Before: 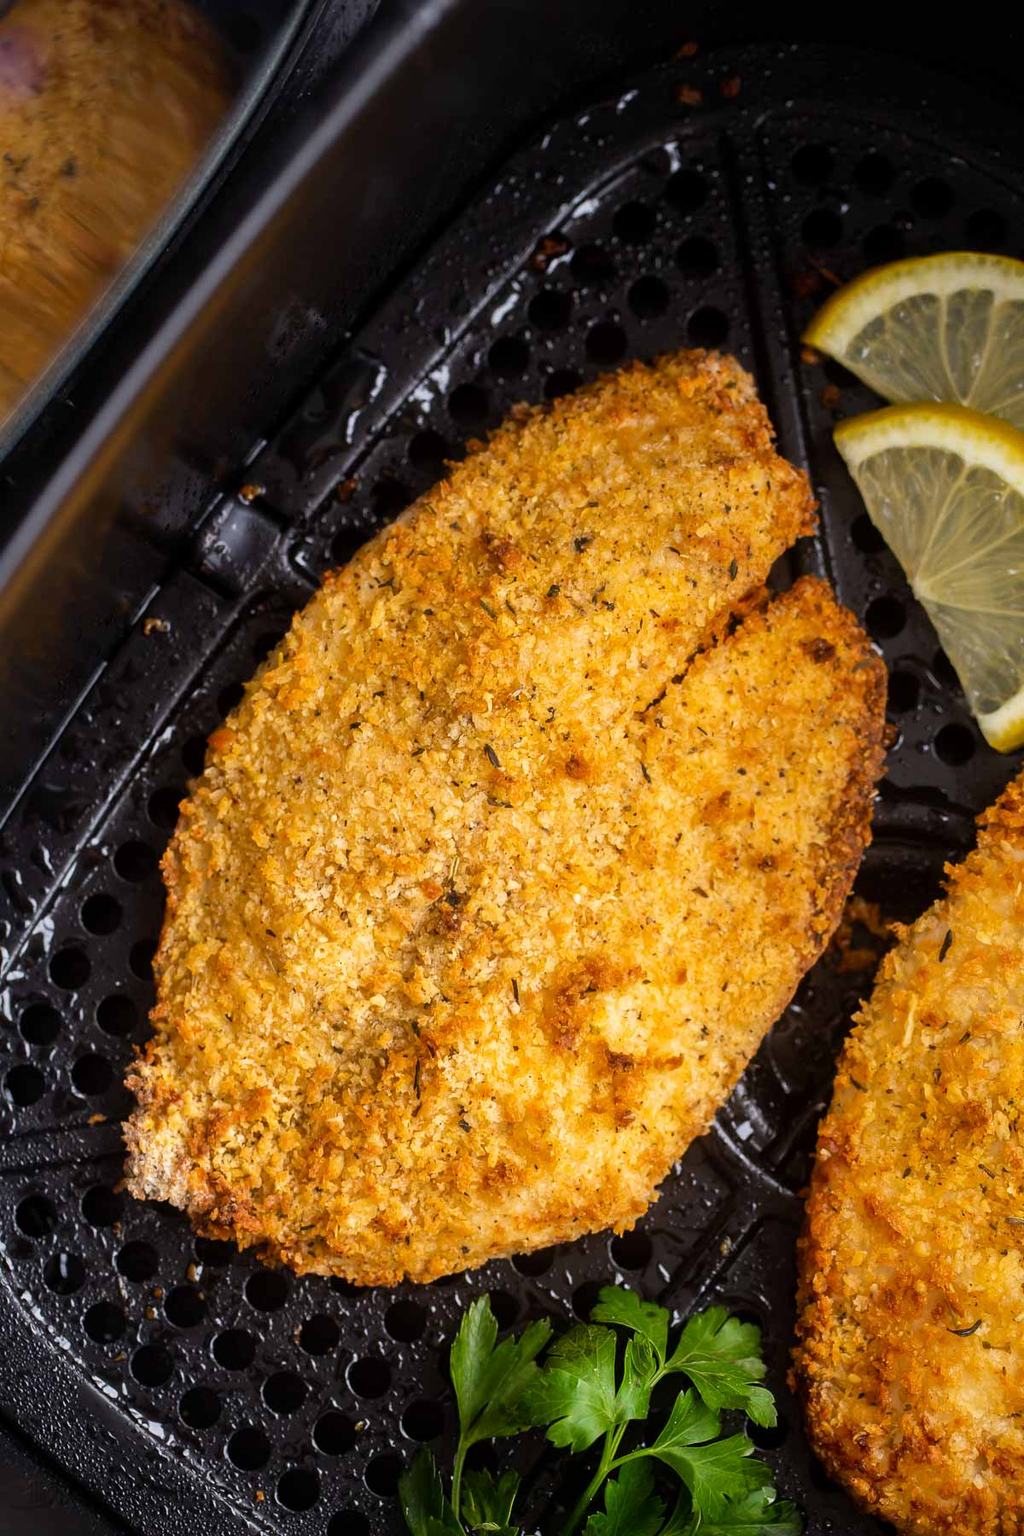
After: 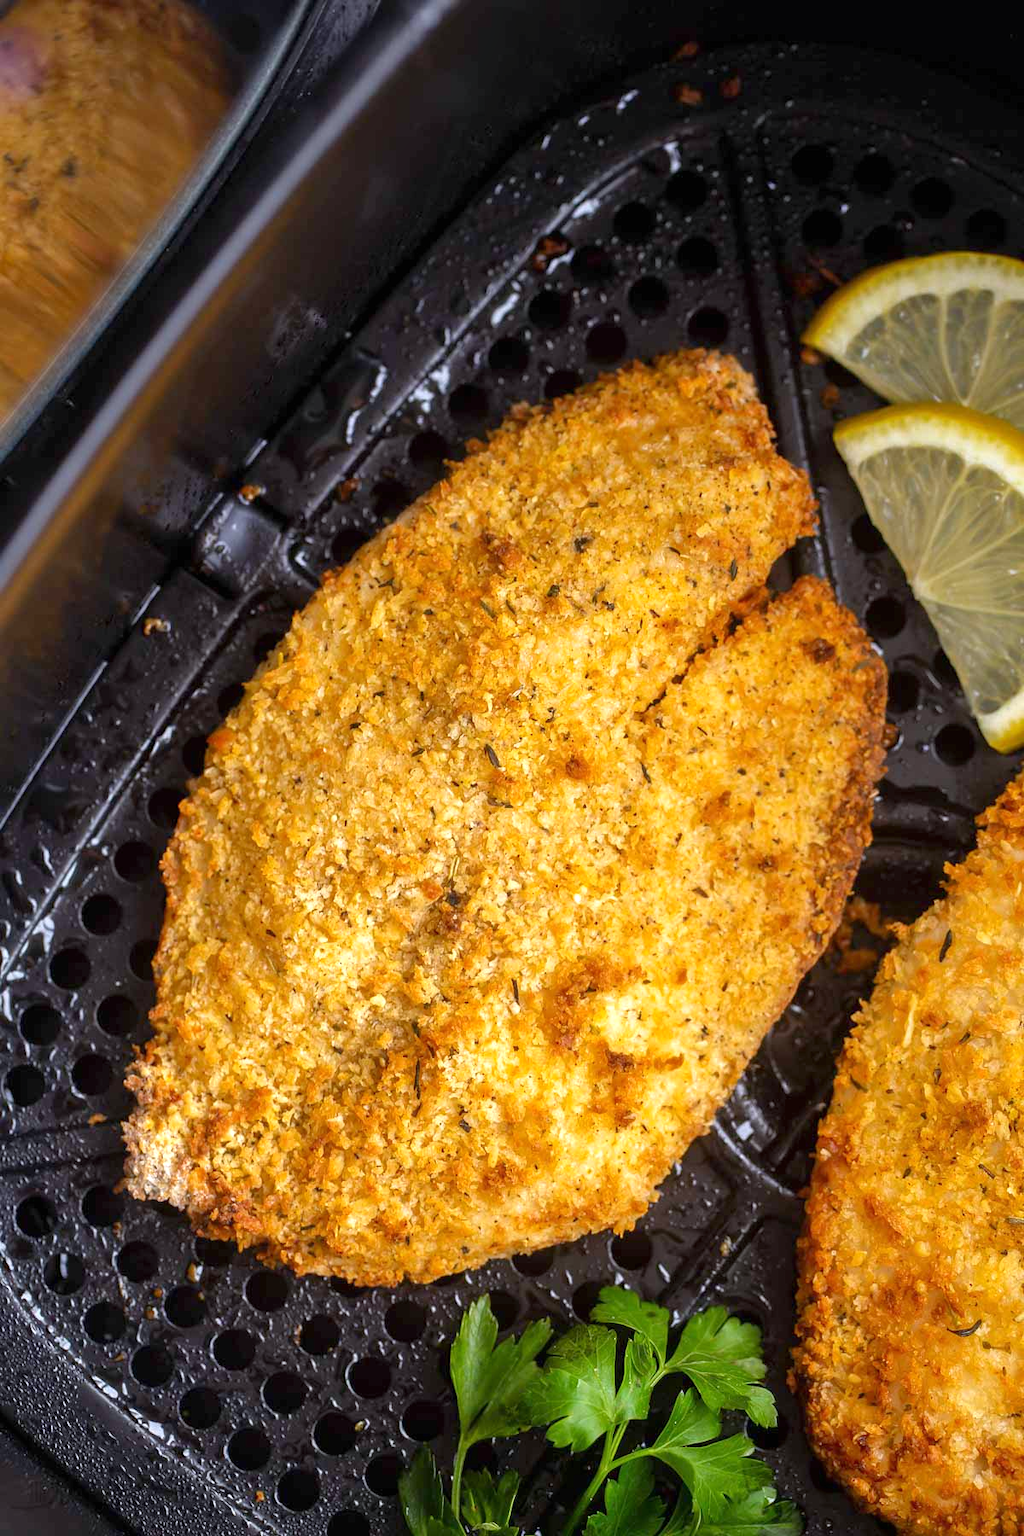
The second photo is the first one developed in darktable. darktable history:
tone equalizer: -8 EV 0.25 EV, -7 EV 0.417 EV, -6 EV 0.417 EV, -5 EV 0.25 EV, -3 EV -0.25 EV, -2 EV -0.417 EV, -1 EV -0.417 EV, +0 EV -0.25 EV, edges refinement/feathering 500, mask exposure compensation -1.57 EV, preserve details guided filter
white balance: red 0.974, blue 1.044
exposure: black level correction 0, exposure 0.7 EV, compensate exposure bias true, compensate highlight preservation false
